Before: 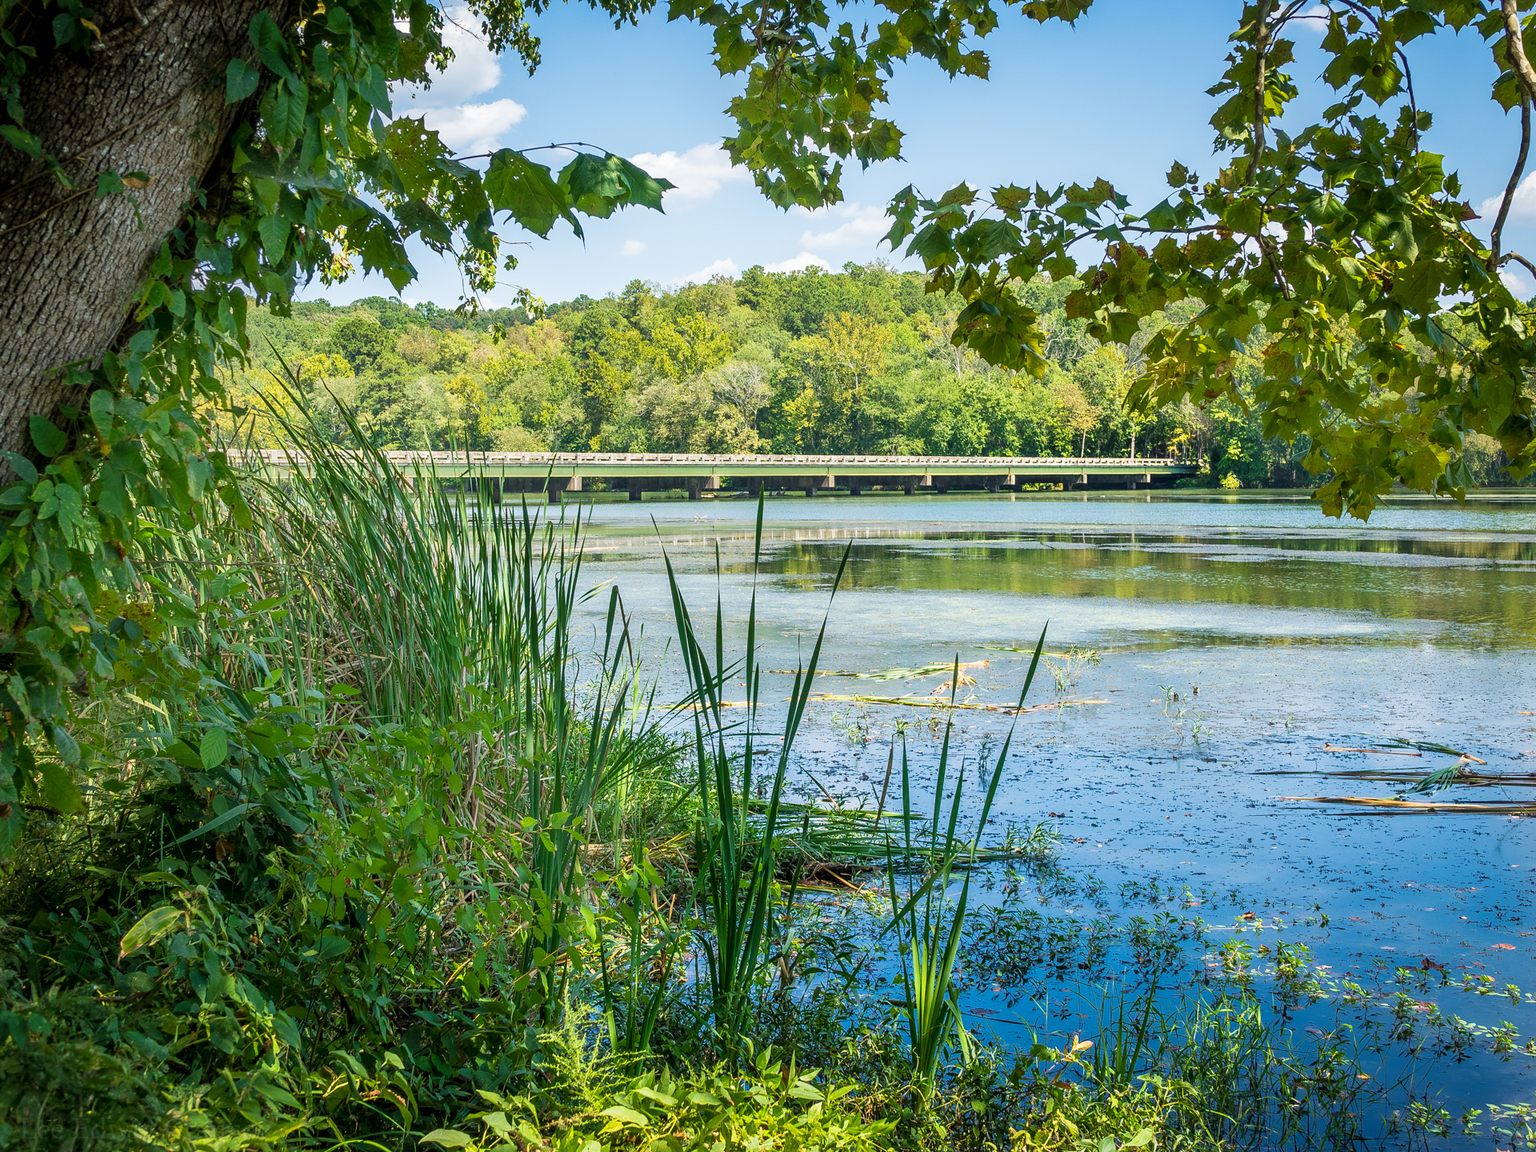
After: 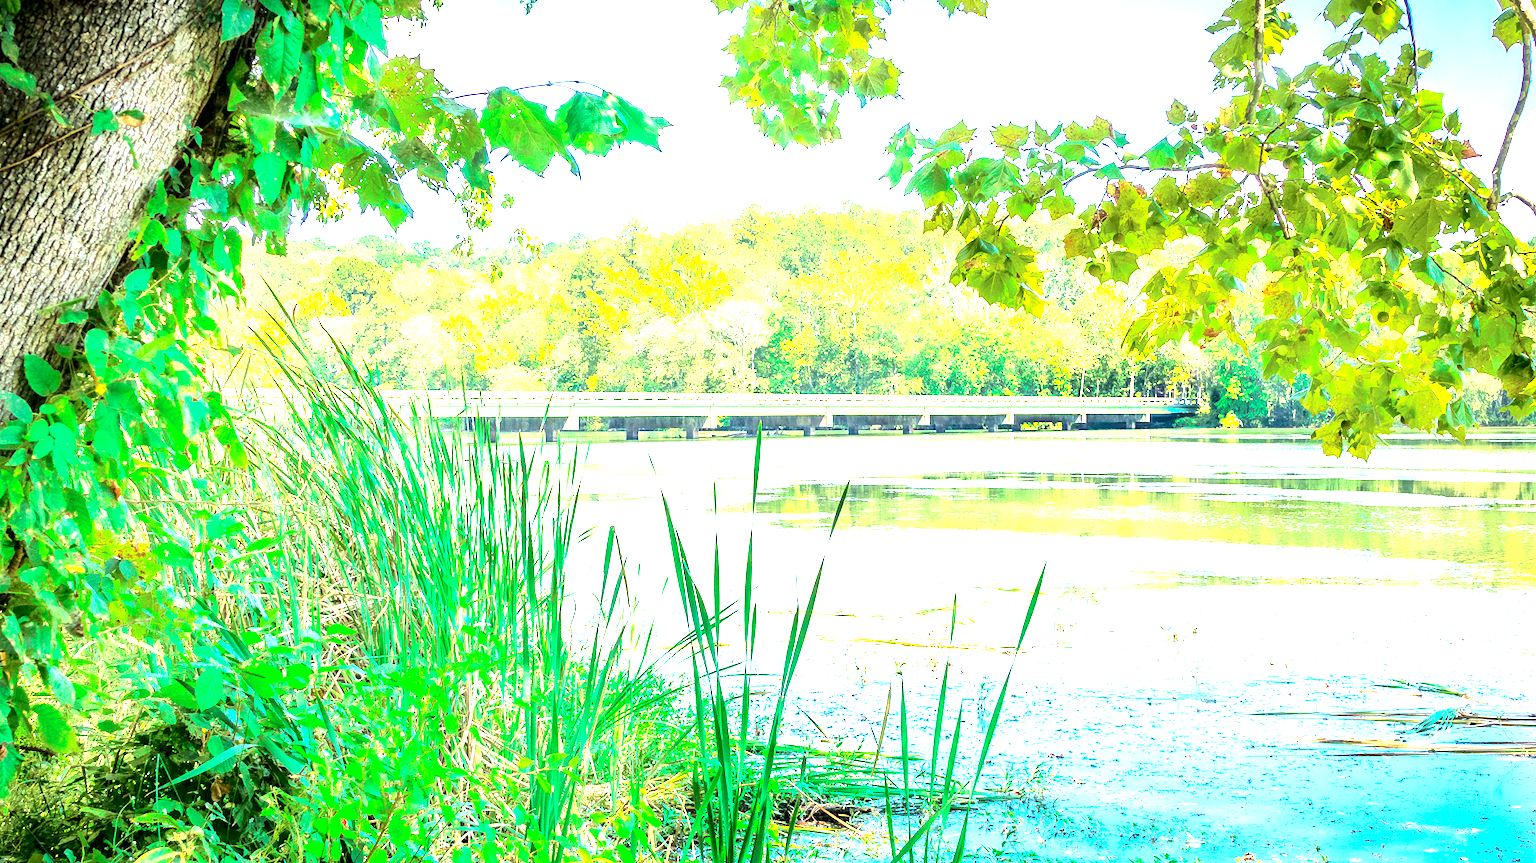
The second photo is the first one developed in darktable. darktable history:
white balance: emerald 1
exposure: exposure 3 EV, compensate highlight preservation false
tone curve: curves: ch0 [(0, 0) (0.068, 0.031) (0.175, 0.132) (0.337, 0.304) (0.498, 0.511) (0.748, 0.762) (0.993, 0.954)]; ch1 [(0, 0) (0.294, 0.184) (0.359, 0.34) (0.362, 0.35) (0.43, 0.41) (0.469, 0.453) (0.495, 0.489) (0.54, 0.563) (0.612, 0.641) (1, 1)]; ch2 [(0, 0) (0.431, 0.419) (0.495, 0.502) (0.524, 0.534) (0.557, 0.56) (0.634, 0.654) (0.728, 0.722) (1, 1)], color space Lab, independent channels, preserve colors none
crop: left 0.387%, top 5.469%, bottom 19.809%
